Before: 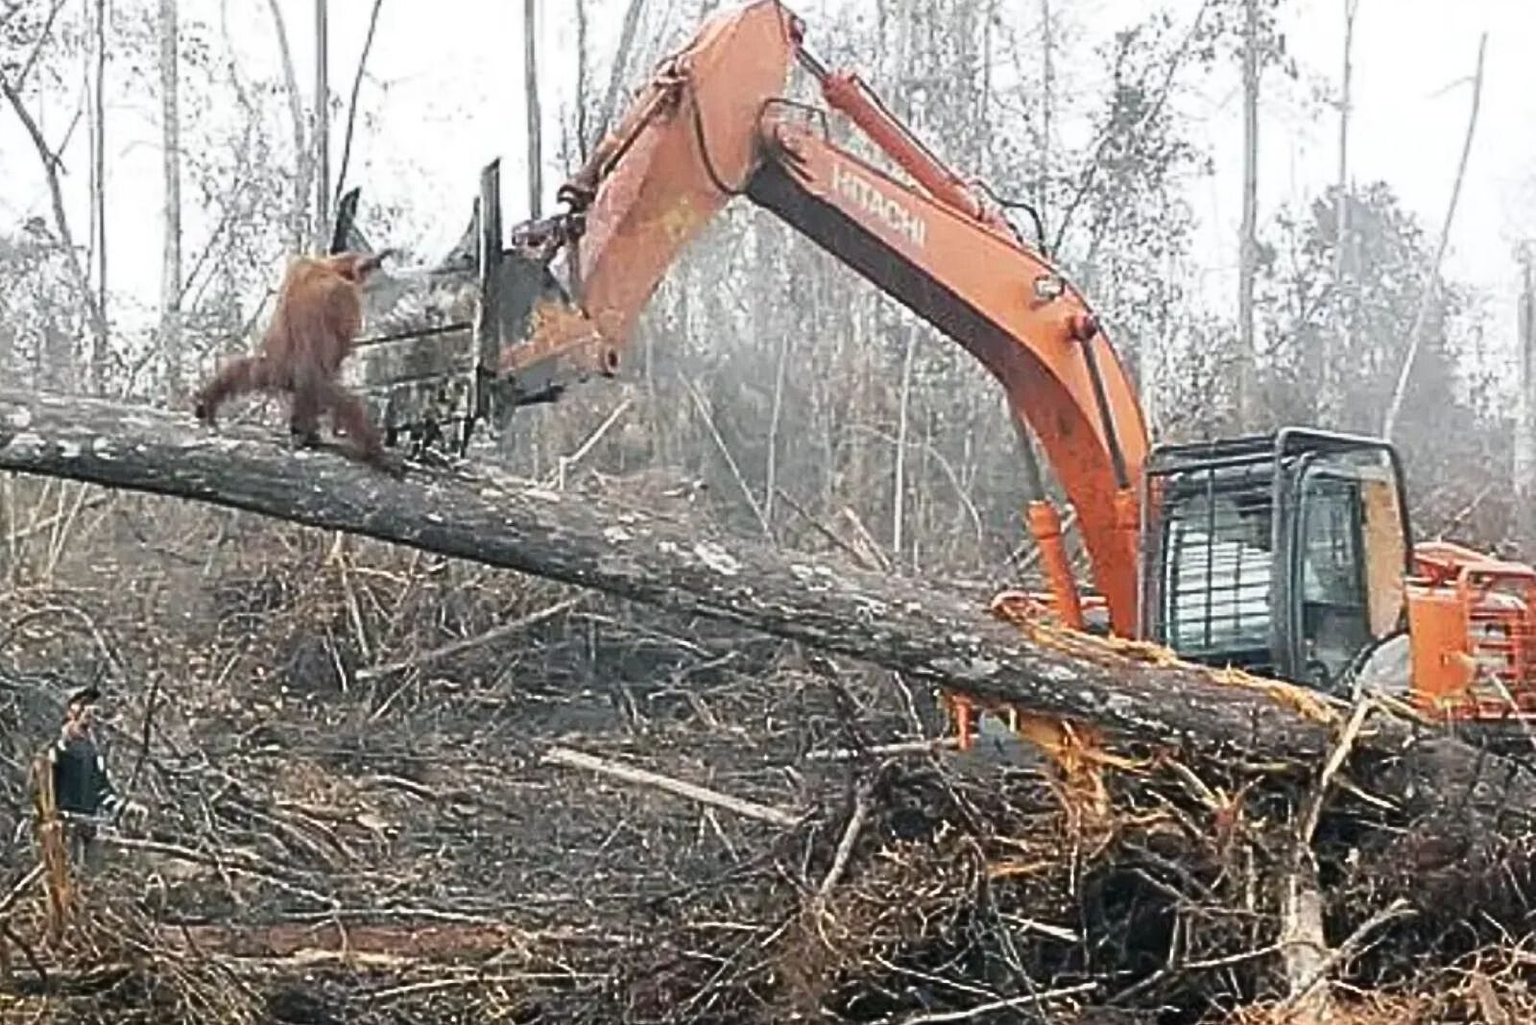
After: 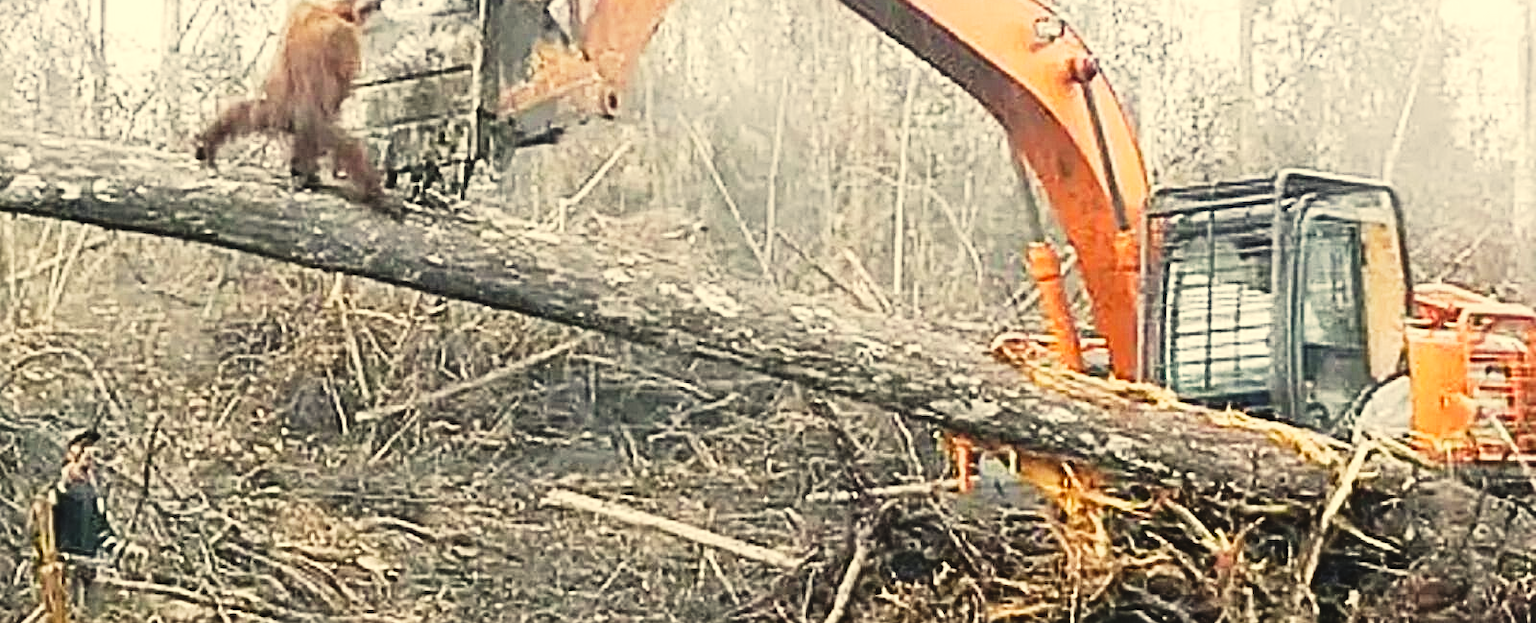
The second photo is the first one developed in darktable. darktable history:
tone equalizer: -8 EV -0.427 EV, -7 EV -0.404 EV, -6 EV -0.304 EV, -5 EV -0.259 EV, -3 EV 0.194 EV, -2 EV 0.311 EV, -1 EV 0.367 EV, +0 EV 0.438 EV
color correction: highlights a* 1.32, highlights b* 18.22
tone curve: curves: ch0 [(0, 0.036) (0.037, 0.042) (0.167, 0.143) (0.433, 0.502) (0.531, 0.637) (0.696, 0.825) (0.856, 0.92) (1, 0.98)]; ch1 [(0, 0) (0.424, 0.383) (0.482, 0.459) (0.501, 0.5) (0.522, 0.526) (0.559, 0.563) (0.604, 0.646) (0.715, 0.729) (1, 1)]; ch2 [(0, 0) (0.369, 0.388) (0.45, 0.48) (0.499, 0.502) (0.504, 0.504) (0.512, 0.526) (0.581, 0.595) (0.708, 0.786) (1, 1)], preserve colors none
crop and rotate: top 25.221%, bottom 13.963%
sharpen: amount 0.205
contrast brightness saturation: contrast -0.102, saturation -0.092
